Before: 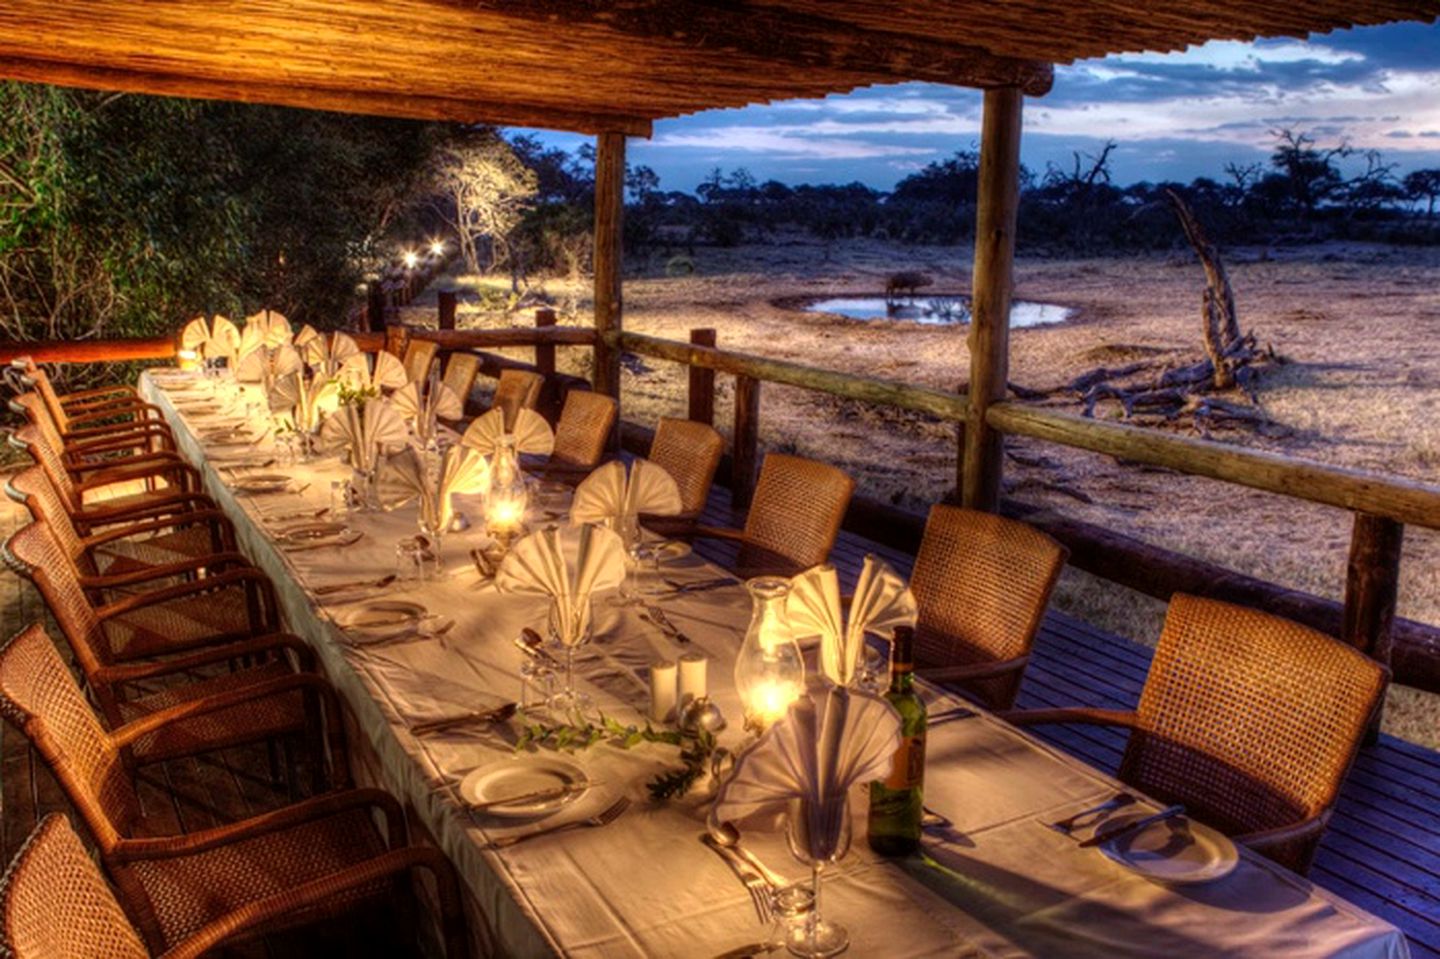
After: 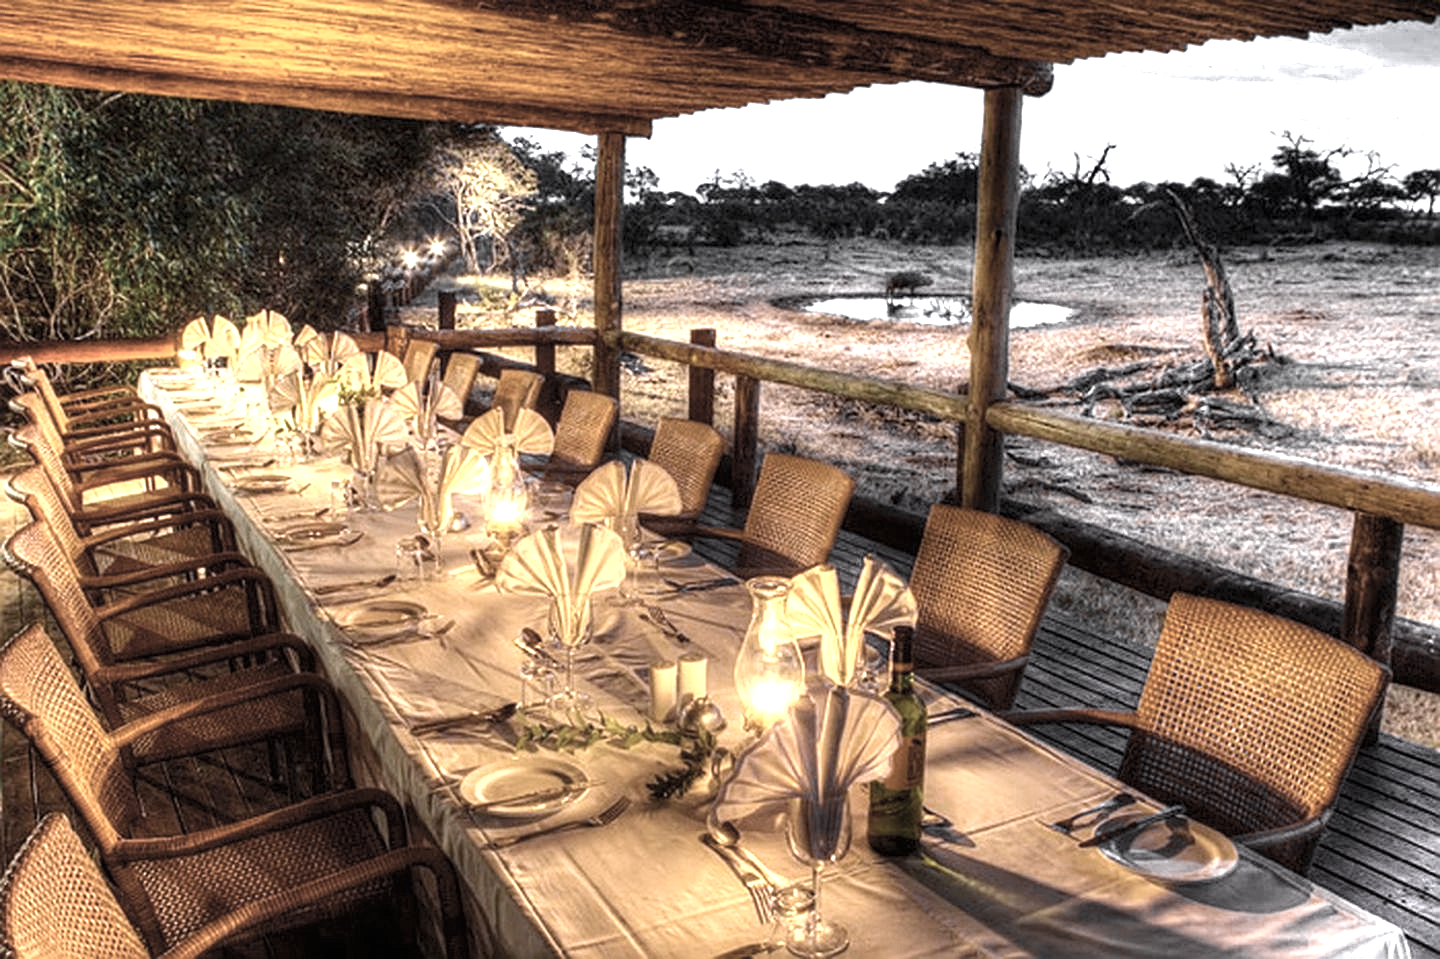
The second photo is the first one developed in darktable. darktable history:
sharpen: on, module defaults
color balance rgb: perceptual saturation grading › global saturation 30.702%
exposure: black level correction 0, exposure 1.199 EV, compensate highlight preservation false
color zones: curves: ch0 [(0, 0.613) (0.01, 0.613) (0.245, 0.448) (0.498, 0.529) (0.642, 0.665) (0.879, 0.777) (0.99, 0.613)]; ch1 [(0, 0.035) (0.121, 0.189) (0.259, 0.197) (0.415, 0.061) (0.589, 0.022) (0.732, 0.022) (0.857, 0.026) (0.991, 0.053)]
